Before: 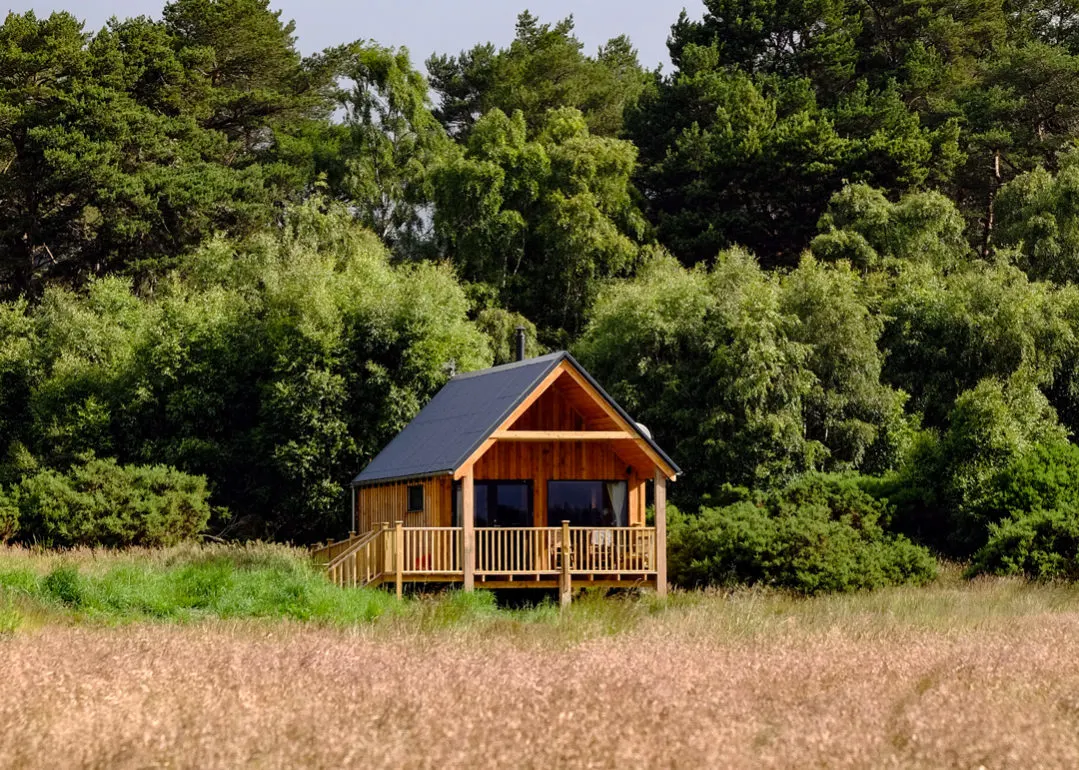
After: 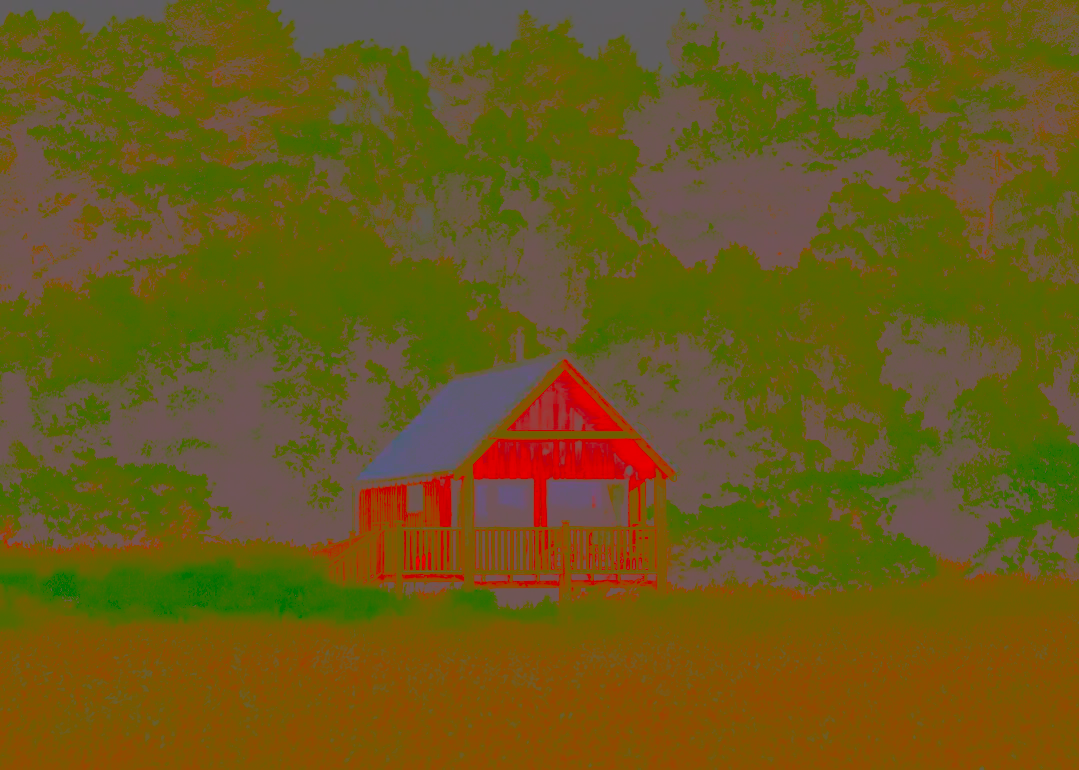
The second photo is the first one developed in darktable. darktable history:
base curve: curves: ch0 [(0, 0) (0.032, 0.037) (0.105, 0.228) (0.435, 0.76) (0.856, 0.983) (1, 1)], preserve colors none
contrast brightness saturation: contrast -0.99, brightness -0.17, saturation 0.75
color balance: lift [1.005, 1.002, 0.998, 0.998], gamma [1, 1.021, 1.02, 0.979], gain [0.923, 1.066, 1.056, 0.934]
